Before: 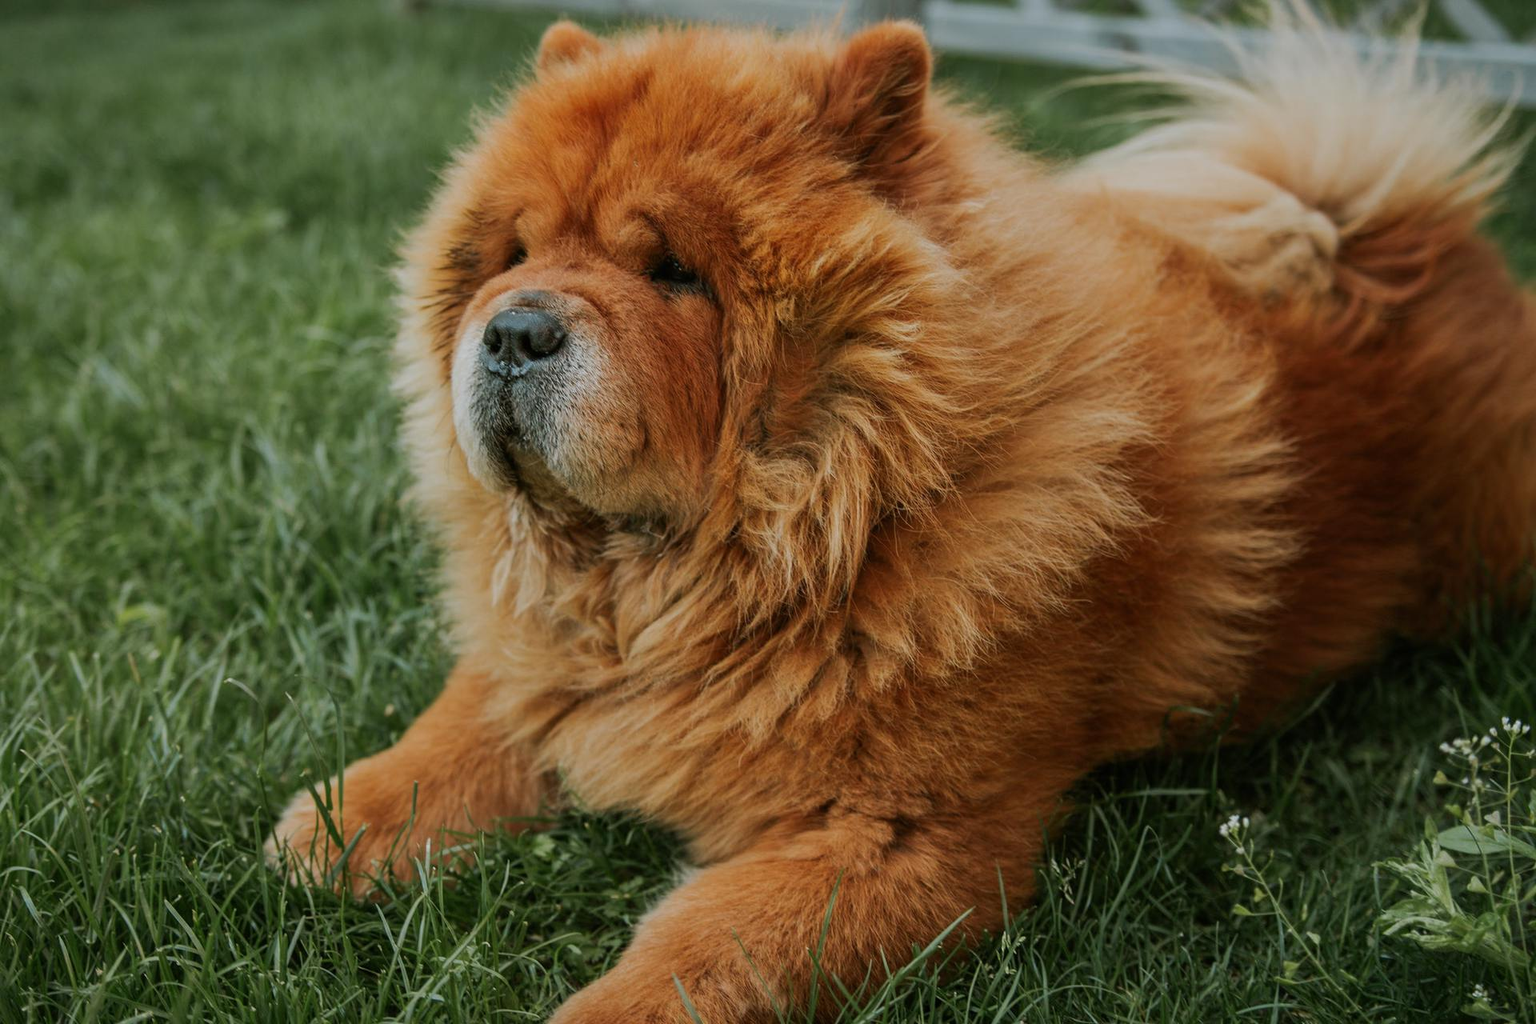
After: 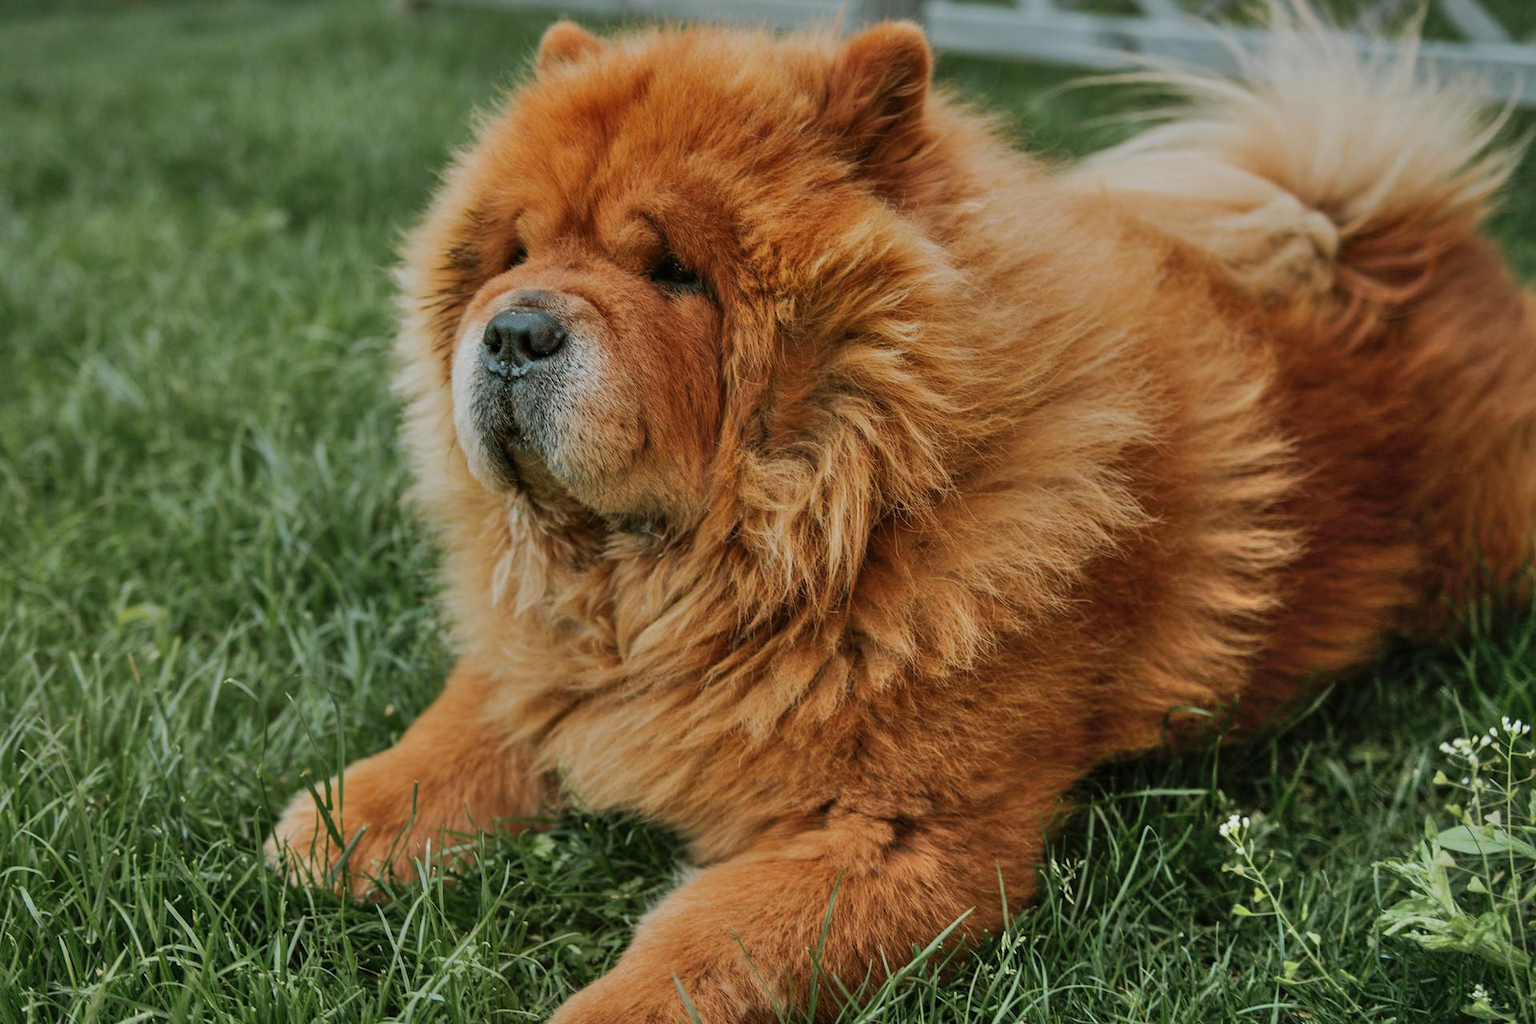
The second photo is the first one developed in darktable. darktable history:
shadows and highlights: shadows 60, soften with gaussian
